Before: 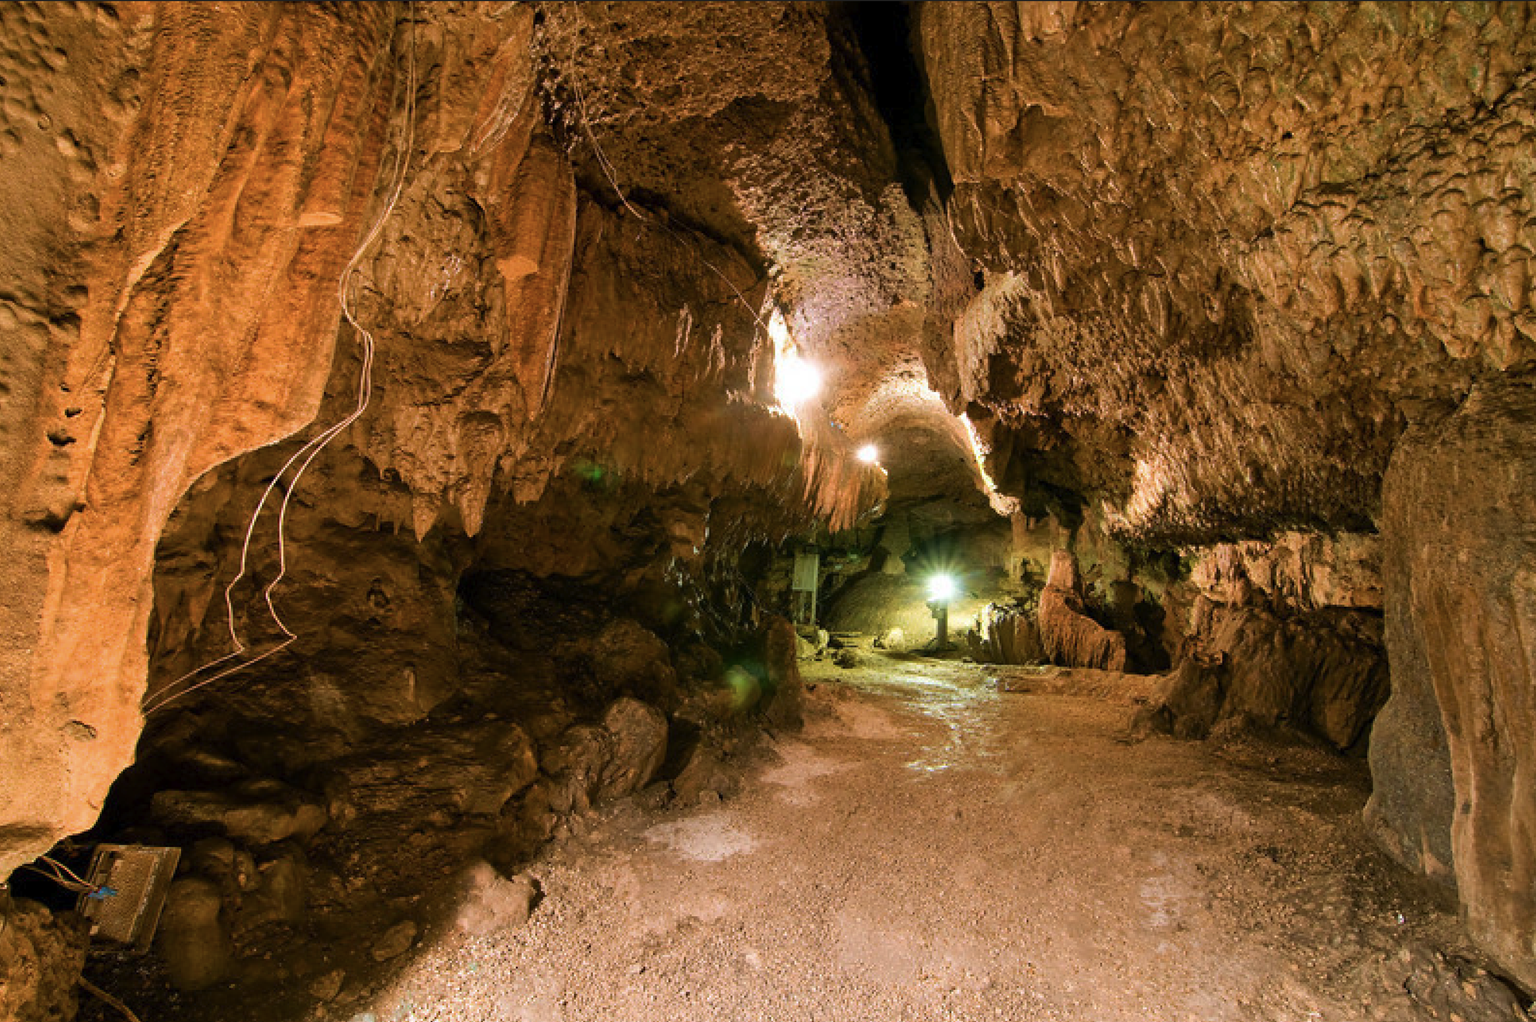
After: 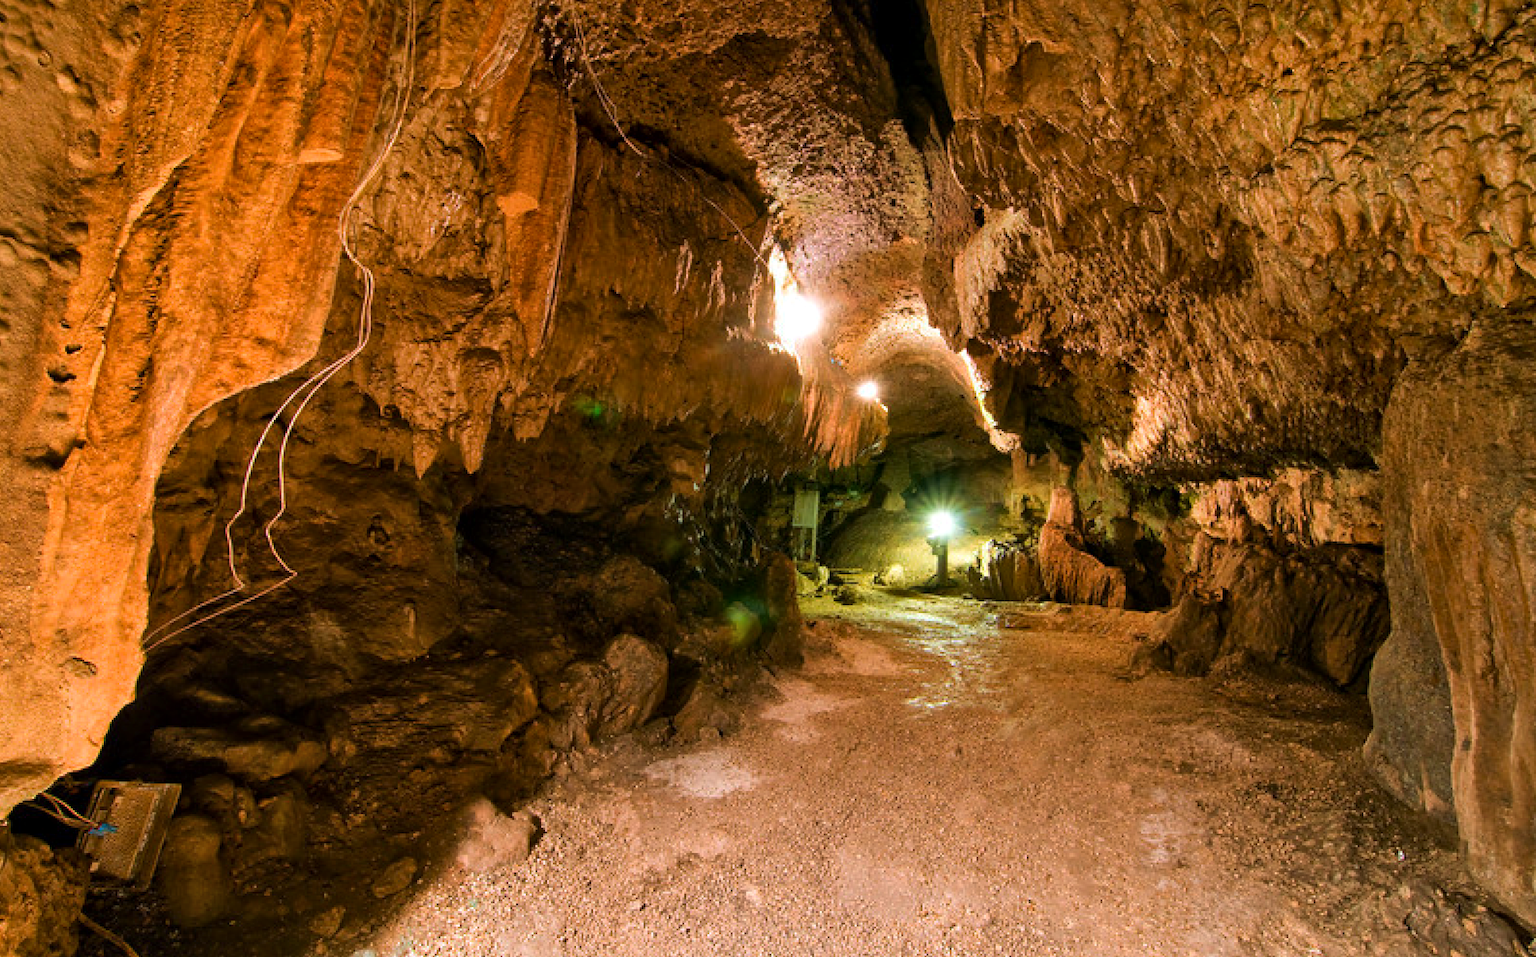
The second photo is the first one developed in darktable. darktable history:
local contrast: mode bilateral grid, contrast 20, coarseness 50, detail 120%, midtone range 0.2
crop and rotate: top 6.25%
exposure: compensate highlight preservation false
